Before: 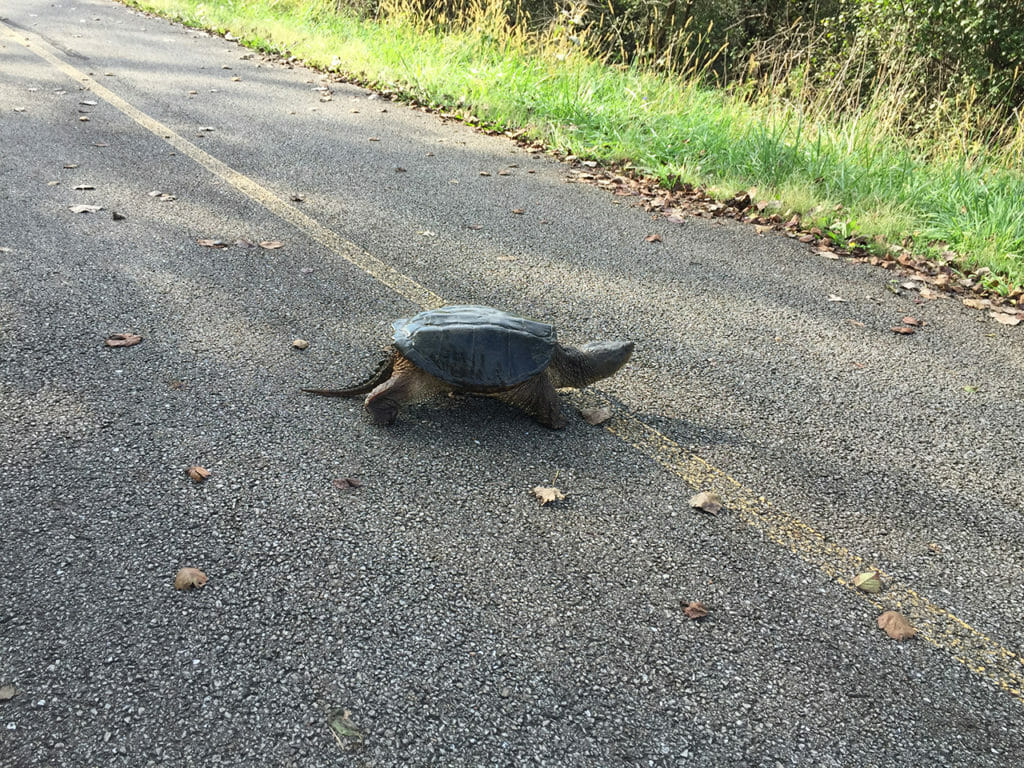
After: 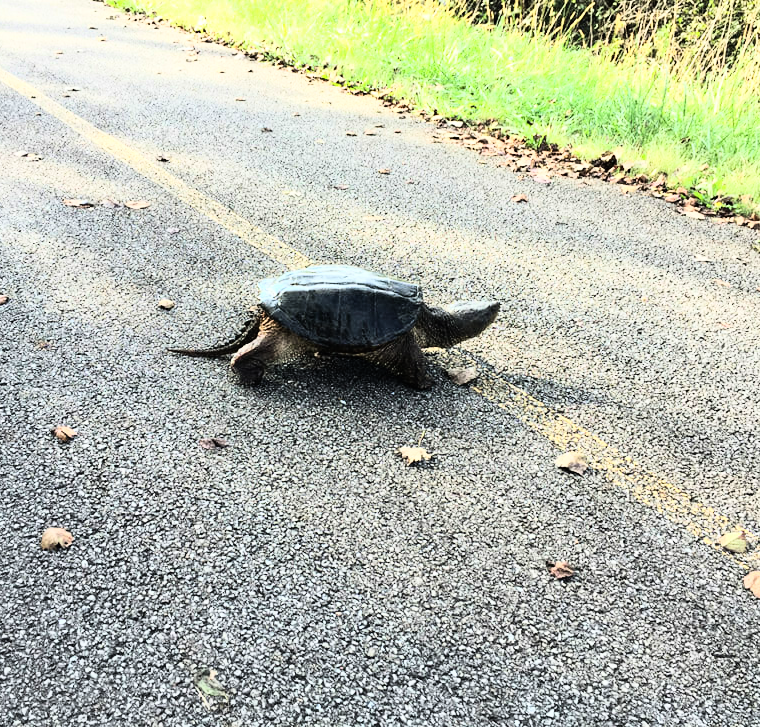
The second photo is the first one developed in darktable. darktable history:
rgb curve: curves: ch0 [(0, 0) (0.21, 0.15) (0.24, 0.21) (0.5, 0.75) (0.75, 0.96) (0.89, 0.99) (1, 1)]; ch1 [(0, 0.02) (0.21, 0.13) (0.25, 0.2) (0.5, 0.67) (0.75, 0.9) (0.89, 0.97) (1, 1)]; ch2 [(0, 0.02) (0.21, 0.13) (0.25, 0.2) (0.5, 0.67) (0.75, 0.9) (0.89, 0.97) (1, 1)], compensate middle gray true
crop and rotate: left 13.15%, top 5.251%, right 12.609%
